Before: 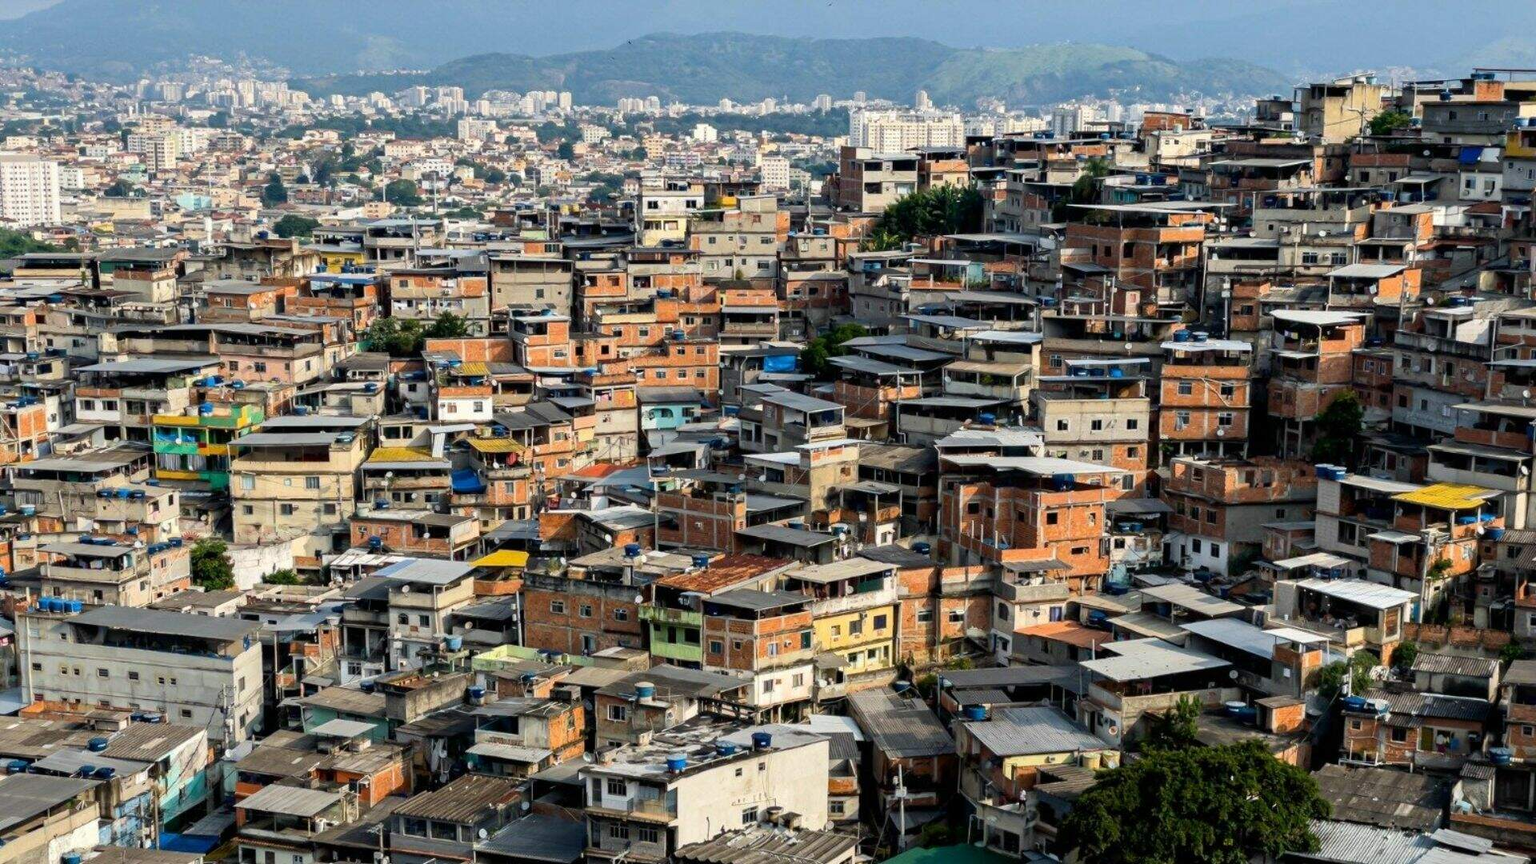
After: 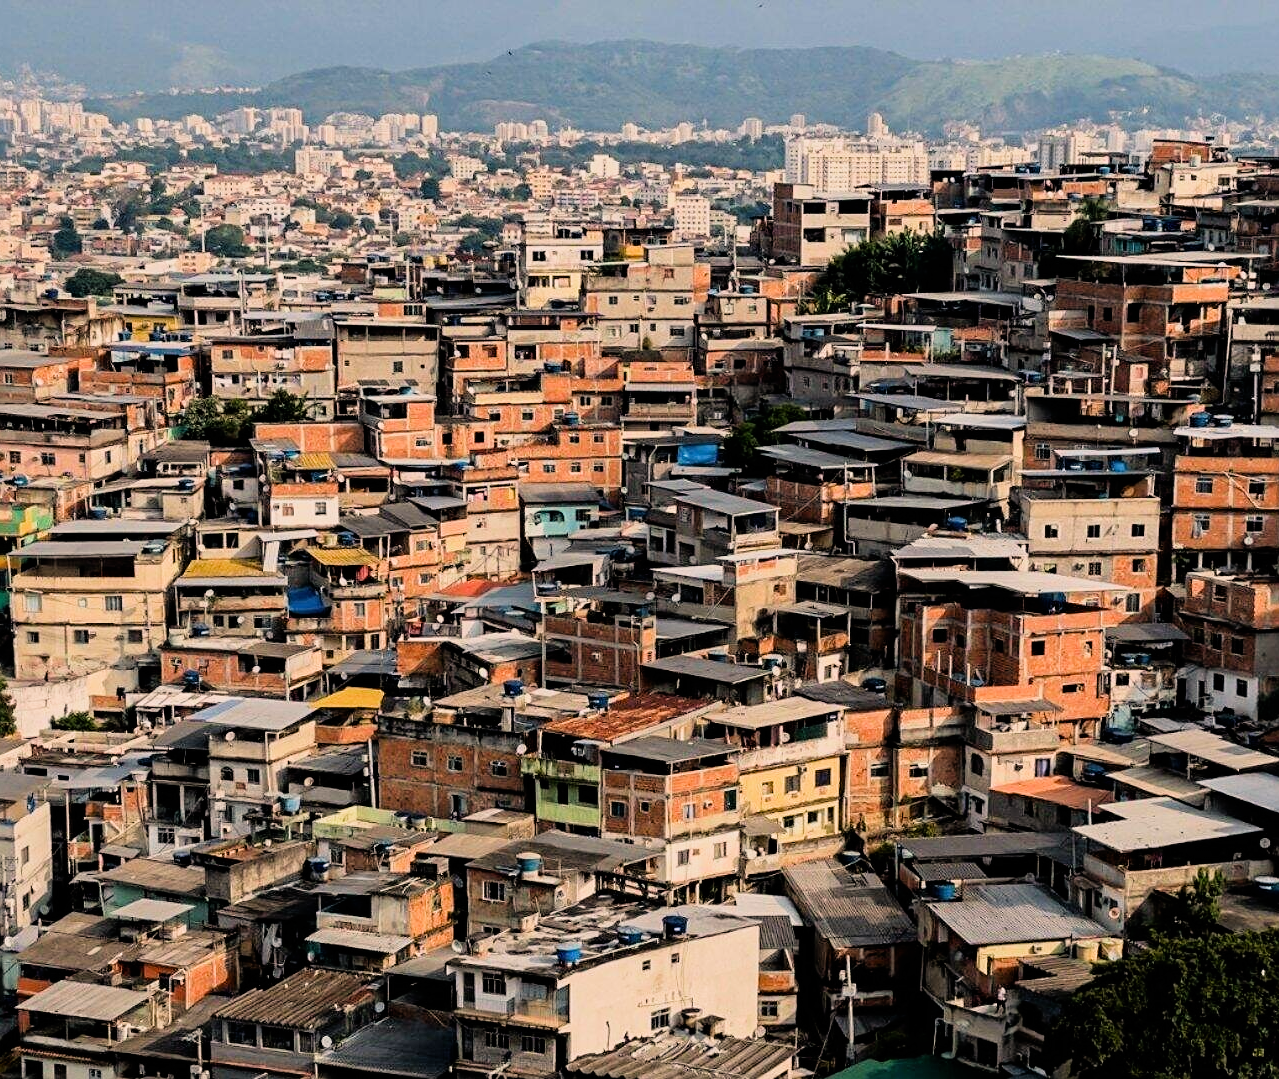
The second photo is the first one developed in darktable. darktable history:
crop and rotate: left 14.436%, right 18.898%
sharpen: on, module defaults
filmic rgb: black relative exposure -7.75 EV, white relative exposure 4.4 EV, threshold 3 EV, hardness 3.76, latitude 50%, contrast 1.1, color science v5 (2021), contrast in shadows safe, contrast in highlights safe, enable highlight reconstruction true
white balance: red 1.127, blue 0.943
